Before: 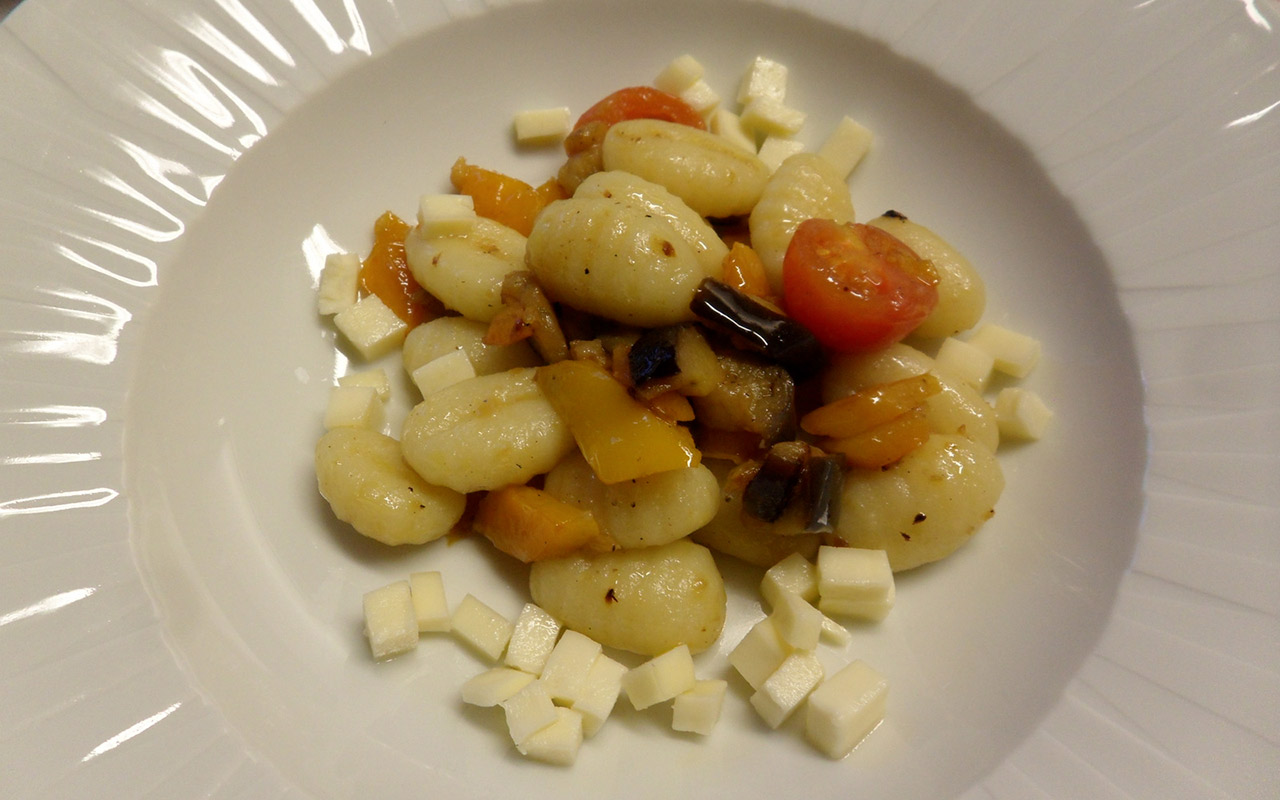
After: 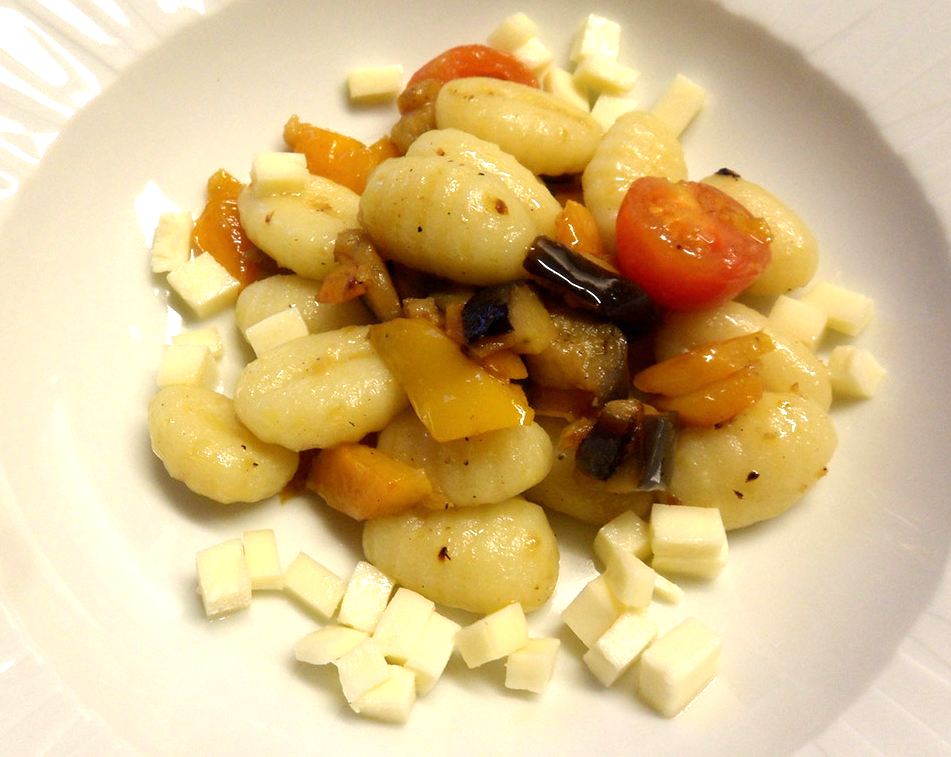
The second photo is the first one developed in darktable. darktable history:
crop and rotate: left 13.115%, top 5.284%, right 12.531%
exposure: exposure 0.921 EV, compensate exposure bias true, compensate highlight preservation false
